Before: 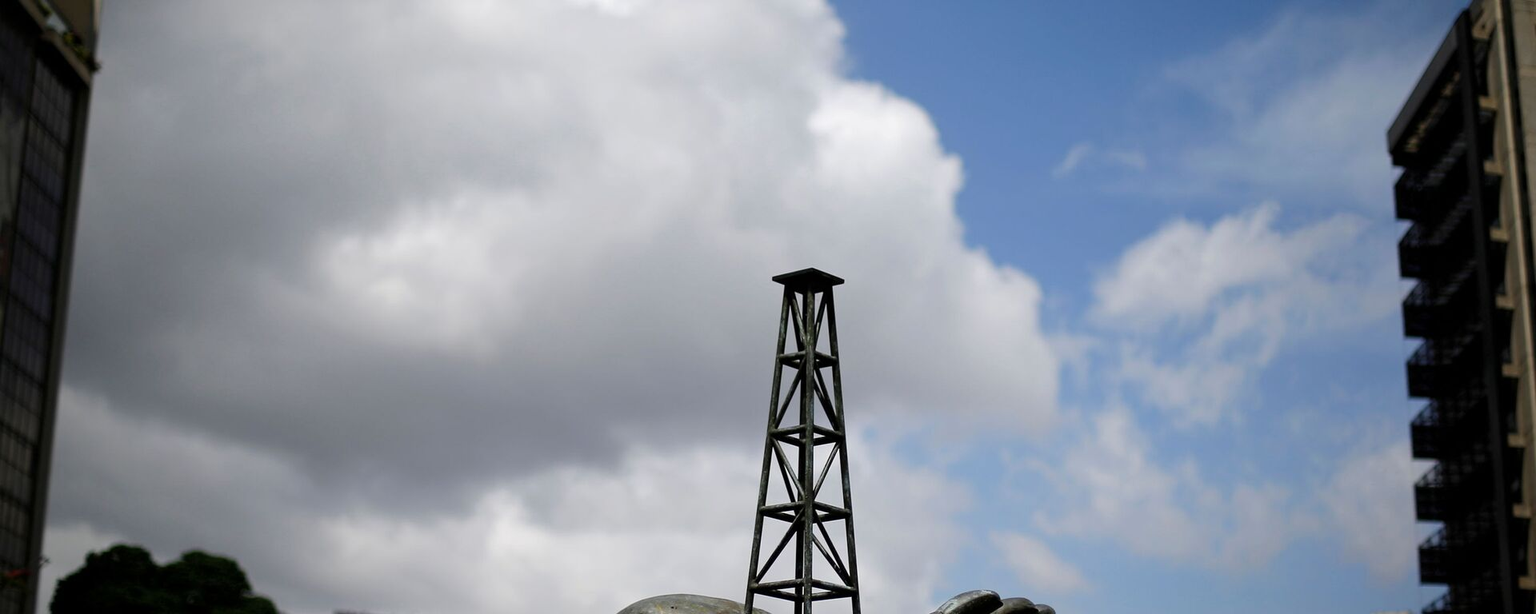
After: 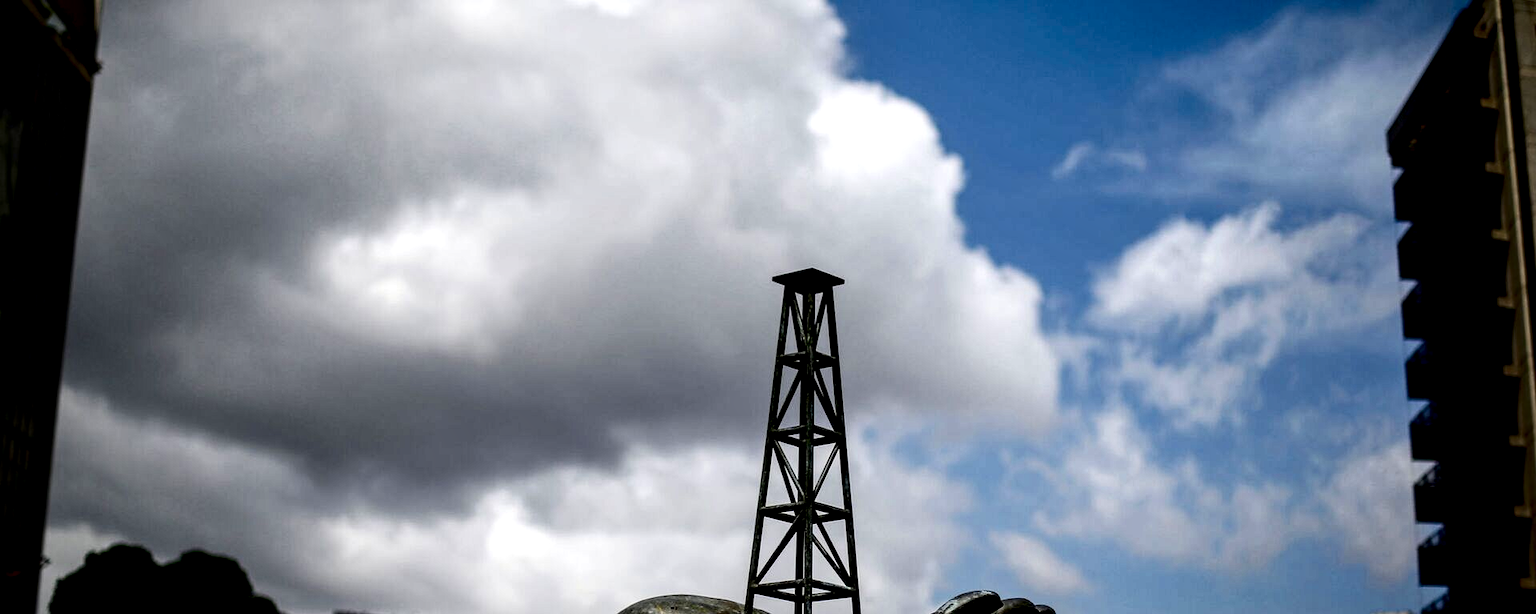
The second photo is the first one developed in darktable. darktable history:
local contrast: highlights 65%, shadows 54%, detail 169%, midtone range 0.514
contrast brightness saturation: contrast 0.22, brightness -0.19, saturation 0.24
